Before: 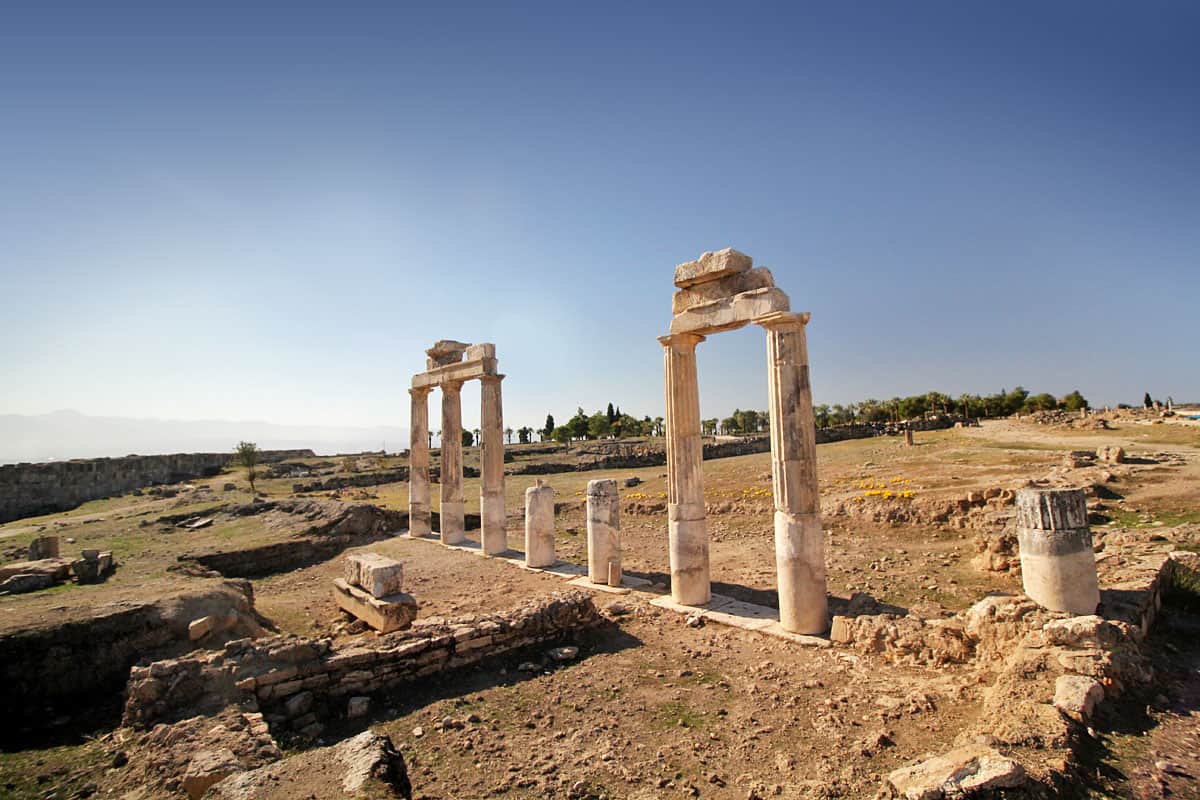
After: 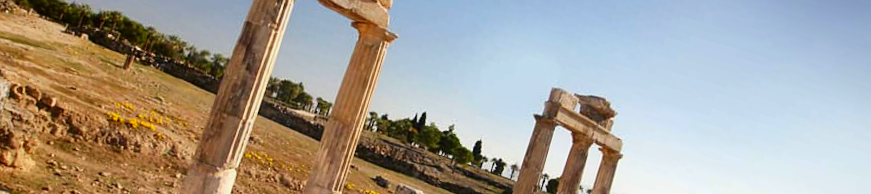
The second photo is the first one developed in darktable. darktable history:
contrast equalizer: octaves 7, y [[0.6 ×6], [0.55 ×6], [0 ×6], [0 ×6], [0 ×6]], mix -0.3
crop and rotate: angle 16.12°, top 30.835%, bottom 35.653%
contrast brightness saturation: contrast 0.12, brightness -0.12, saturation 0.2
